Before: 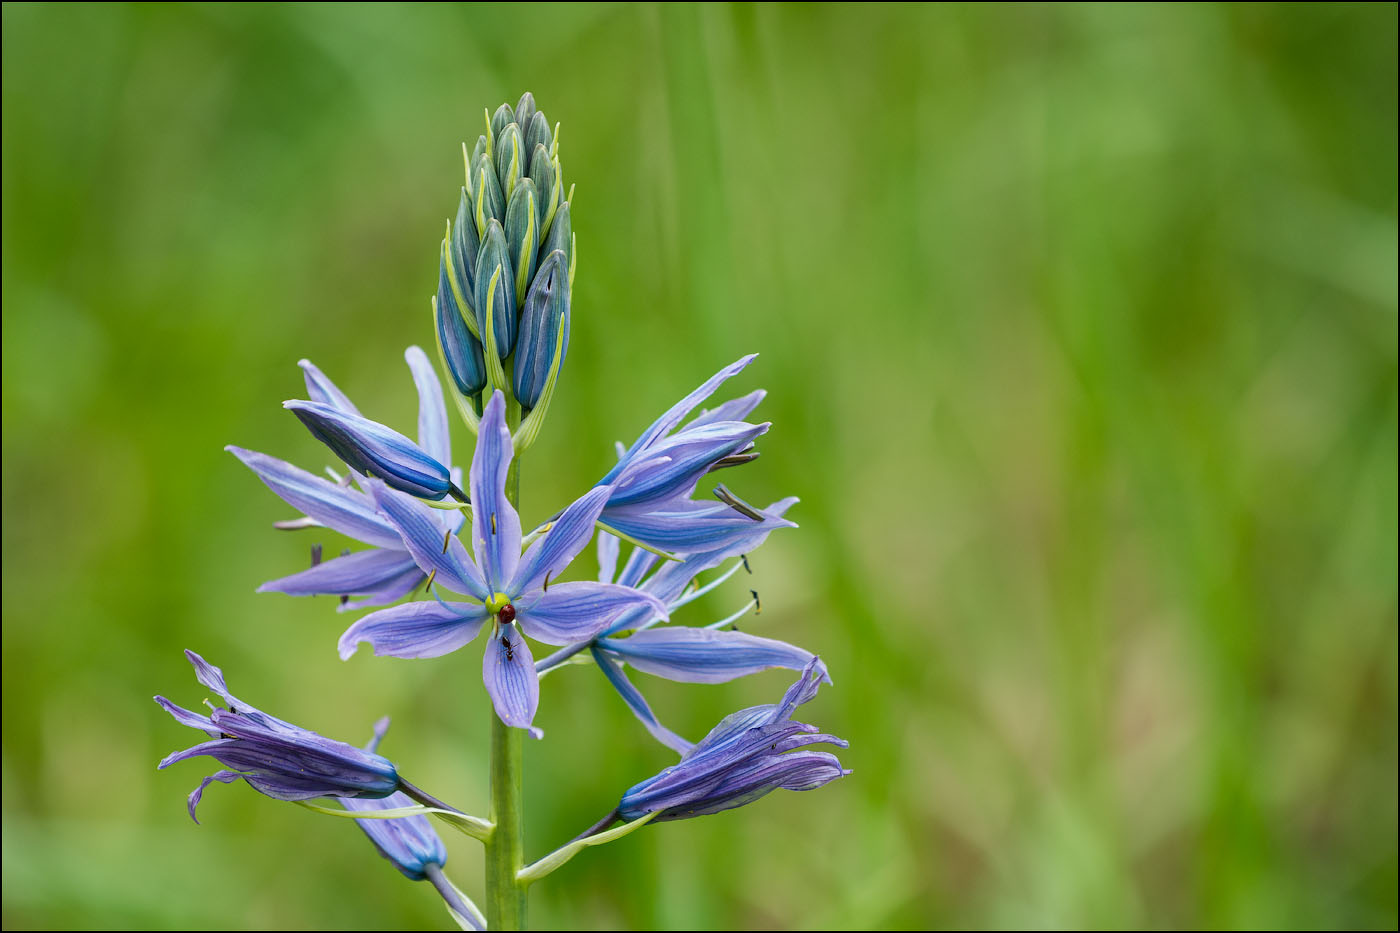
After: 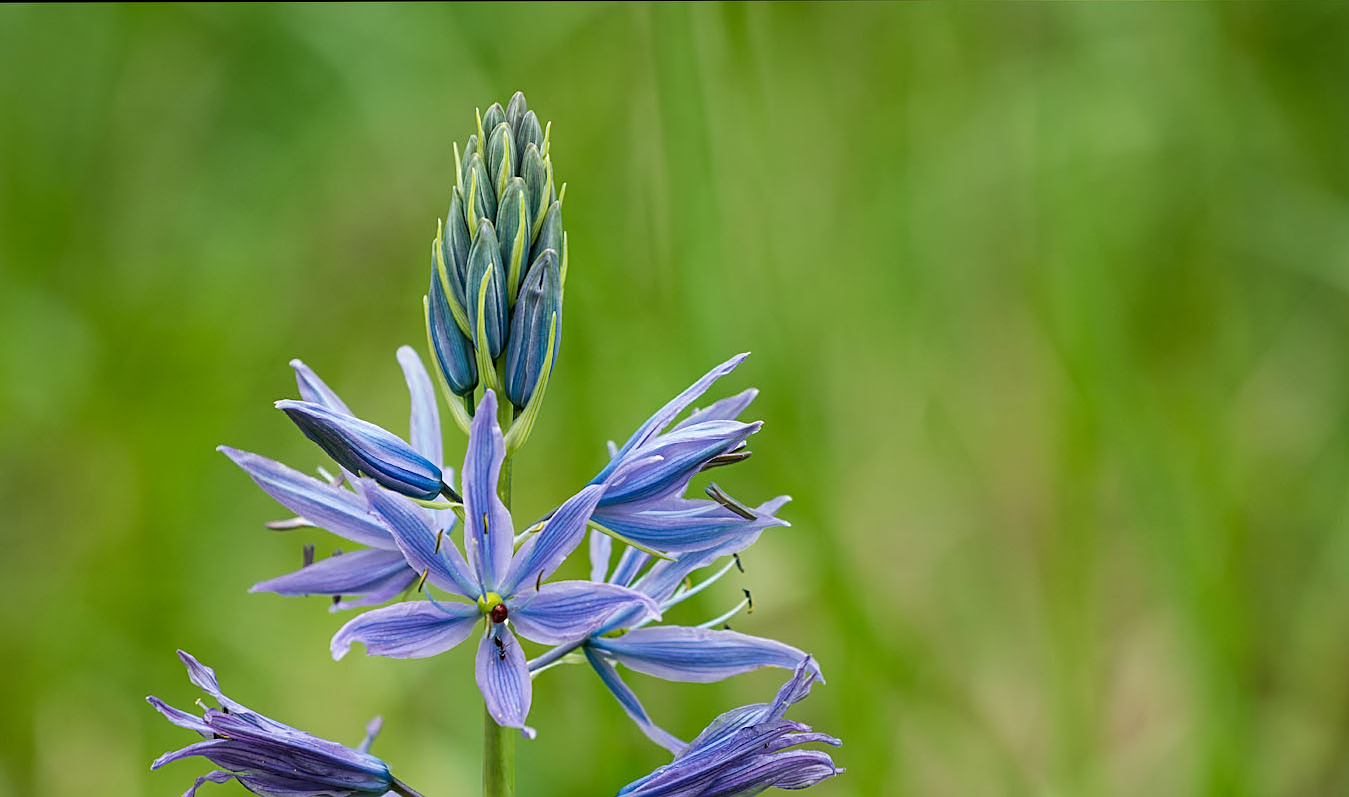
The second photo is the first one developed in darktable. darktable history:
sharpen: on, module defaults
crop and rotate: angle 0.157°, left 0.41%, right 2.782%, bottom 14.208%
